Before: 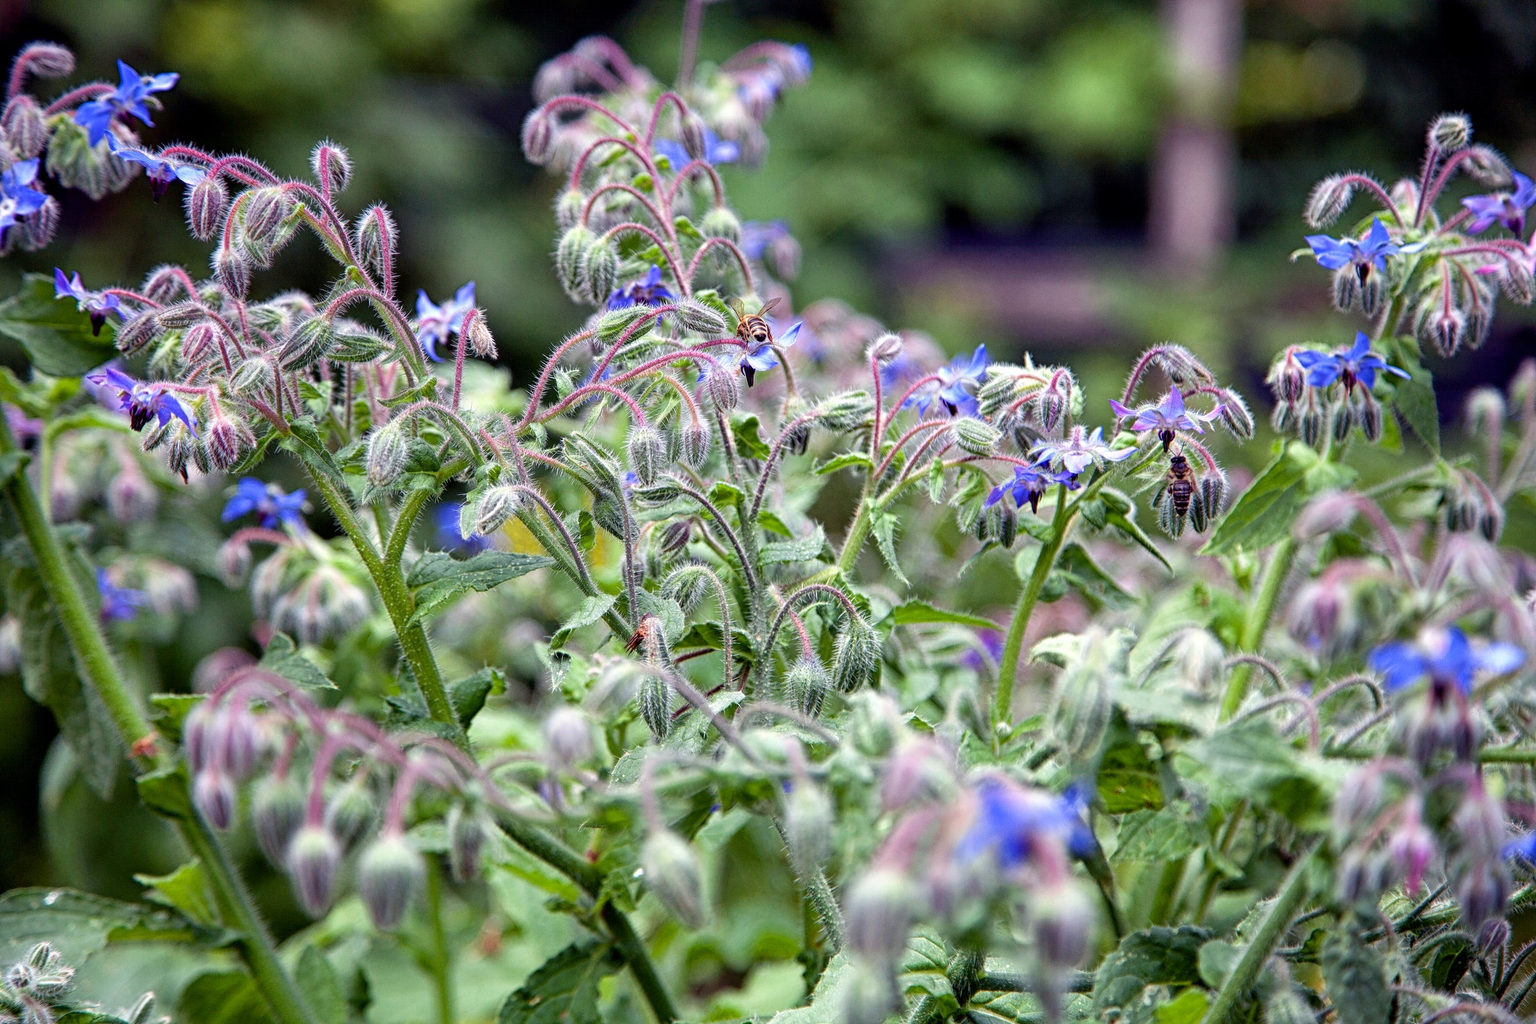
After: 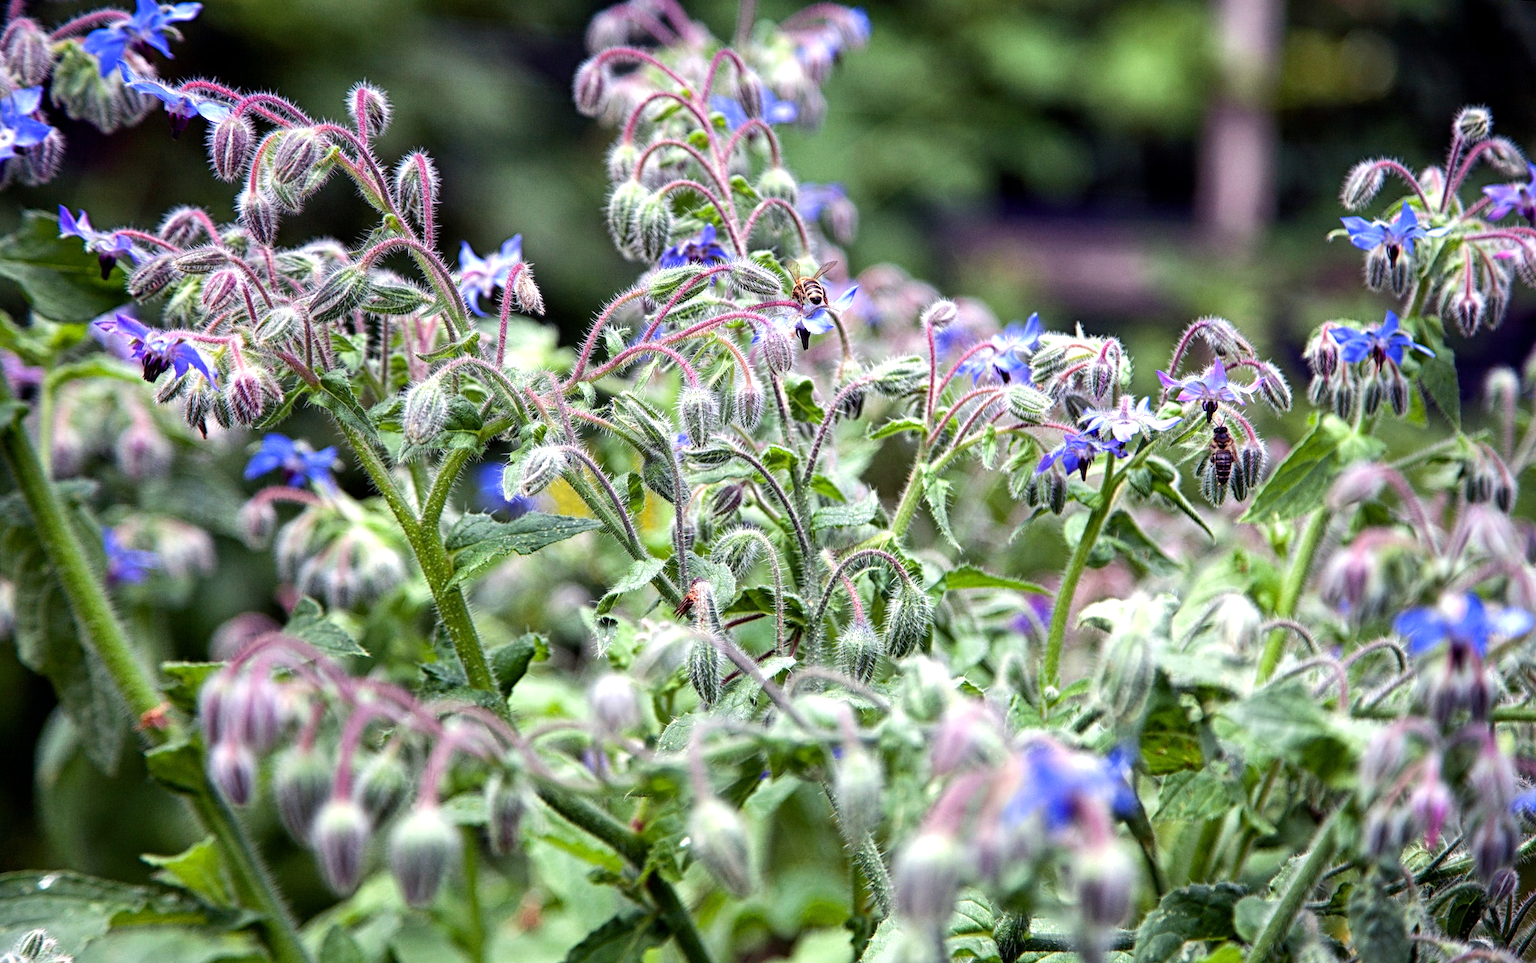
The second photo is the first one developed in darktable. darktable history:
rotate and perspective: rotation 0.679°, lens shift (horizontal) 0.136, crop left 0.009, crop right 0.991, crop top 0.078, crop bottom 0.95
tone equalizer: -8 EV -0.417 EV, -7 EV -0.389 EV, -6 EV -0.333 EV, -5 EV -0.222 EV, -3 EV 0.222 EV, -2 EV 0.333 EV, -1 EV 0.389 EV, +0 EV 0.417 EV, edges refinement/feathering 500, mask exposure compensation -1.57 EV, preserve details no
